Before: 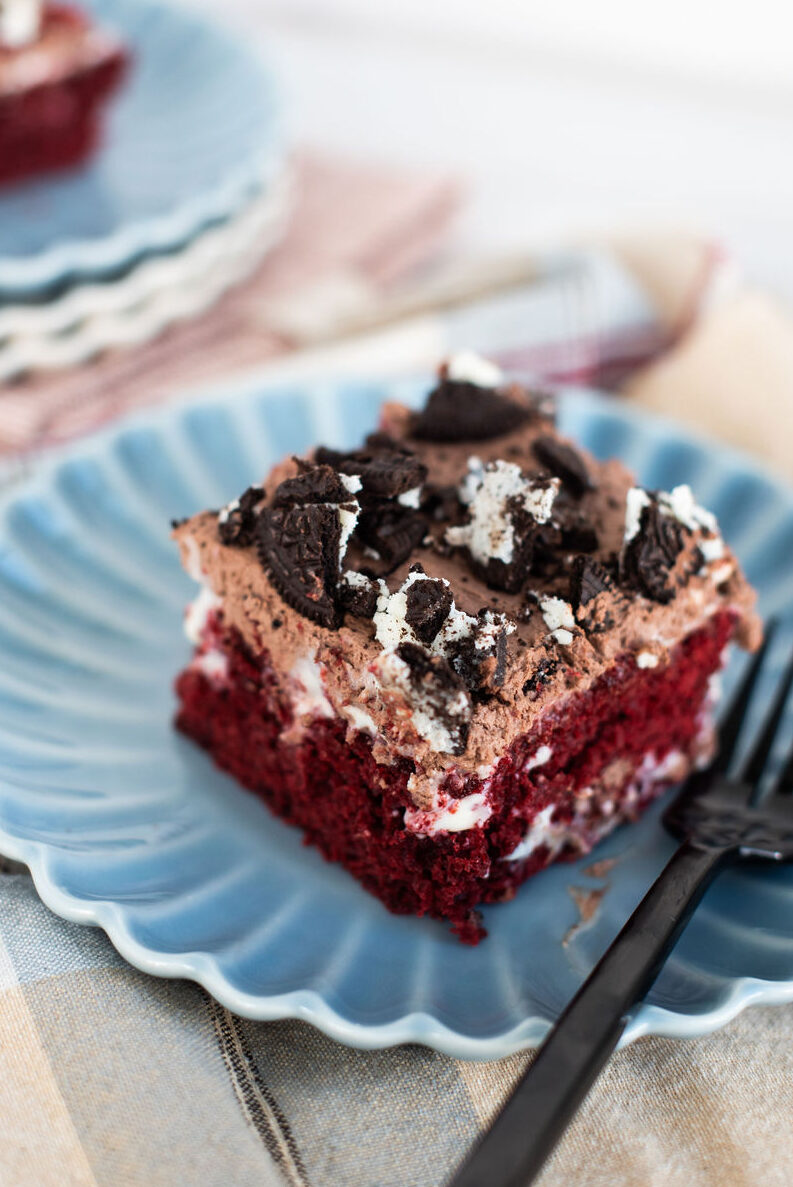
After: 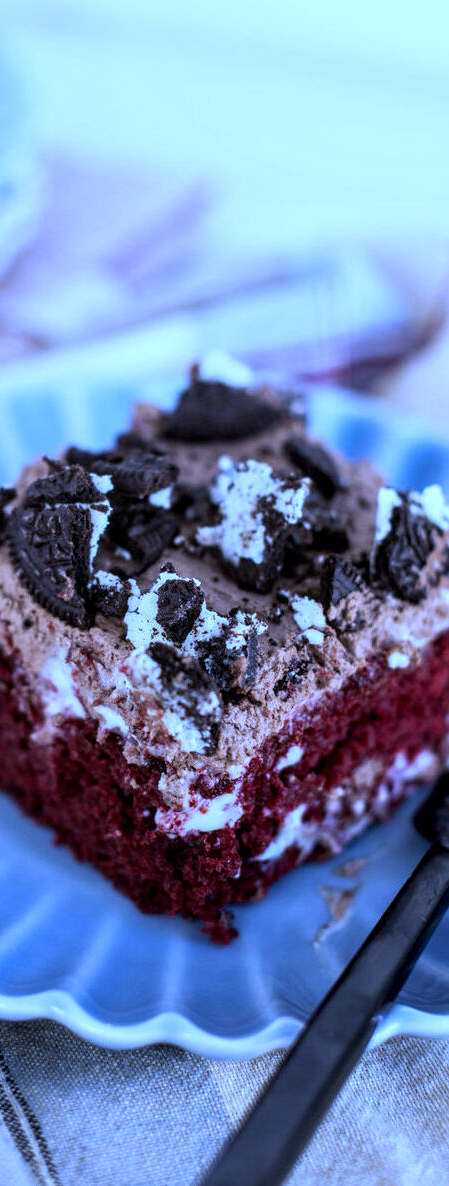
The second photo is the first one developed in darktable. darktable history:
local contrast: detail 130%
white balance: red 0.766, blue 1.537
crop: left 31.458%, top 0%, right 11.876%
